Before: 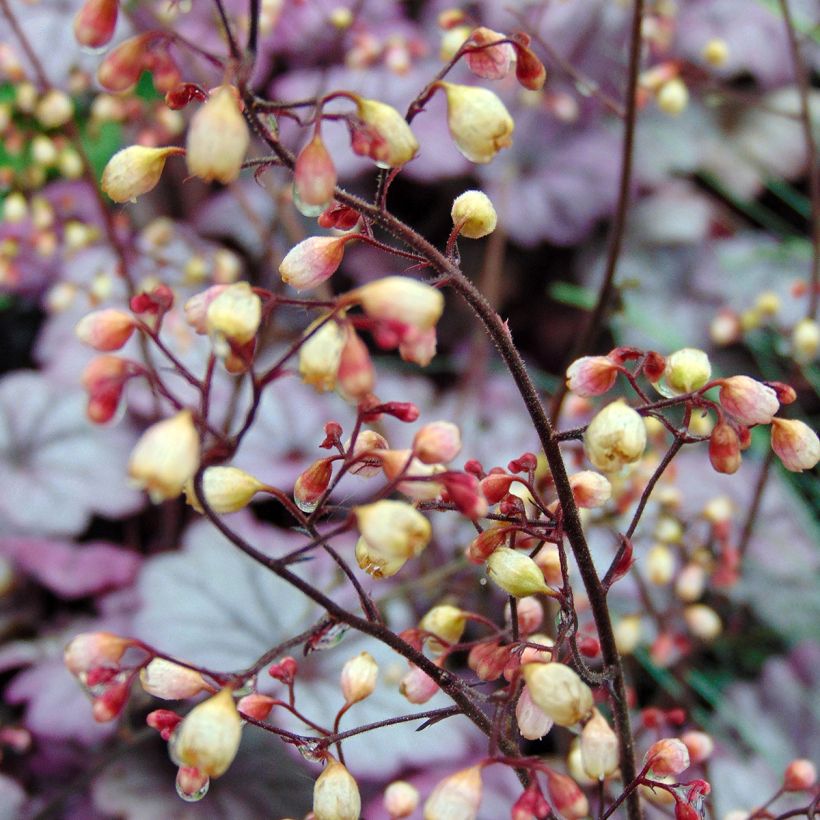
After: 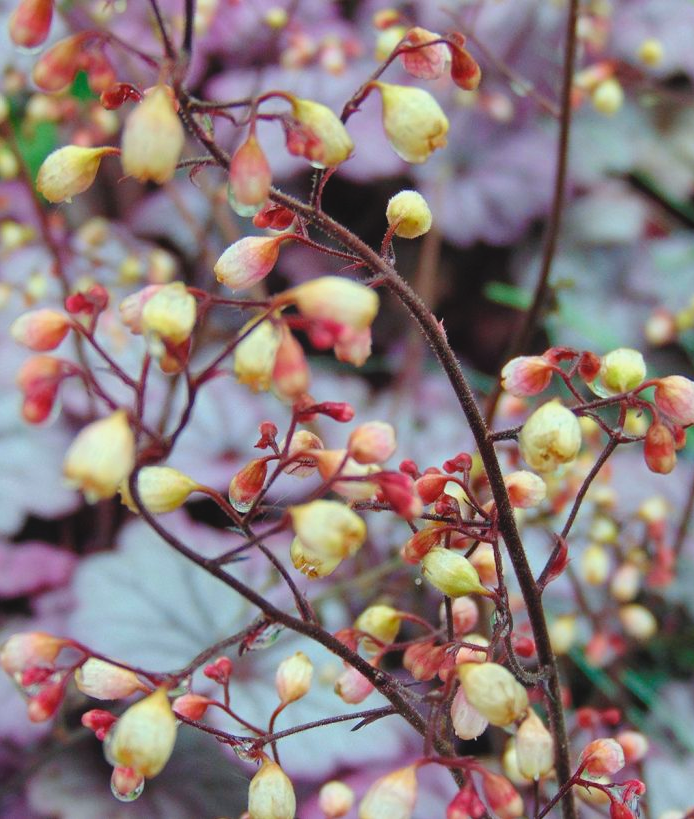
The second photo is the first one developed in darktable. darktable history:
color calibration: illuminant Planckian (black body), x 0.353, y 0.353, temperature 4777.63 K, saturation algorithm version 1 (2020)
crop: left 7.998%, right 7.363%
shadows and highlights: shadows 20.17, highlights -19.89, soften with gaussian
contrast brightness saturation: contrast -0.102, brightness 0.044, saturation 0.08
